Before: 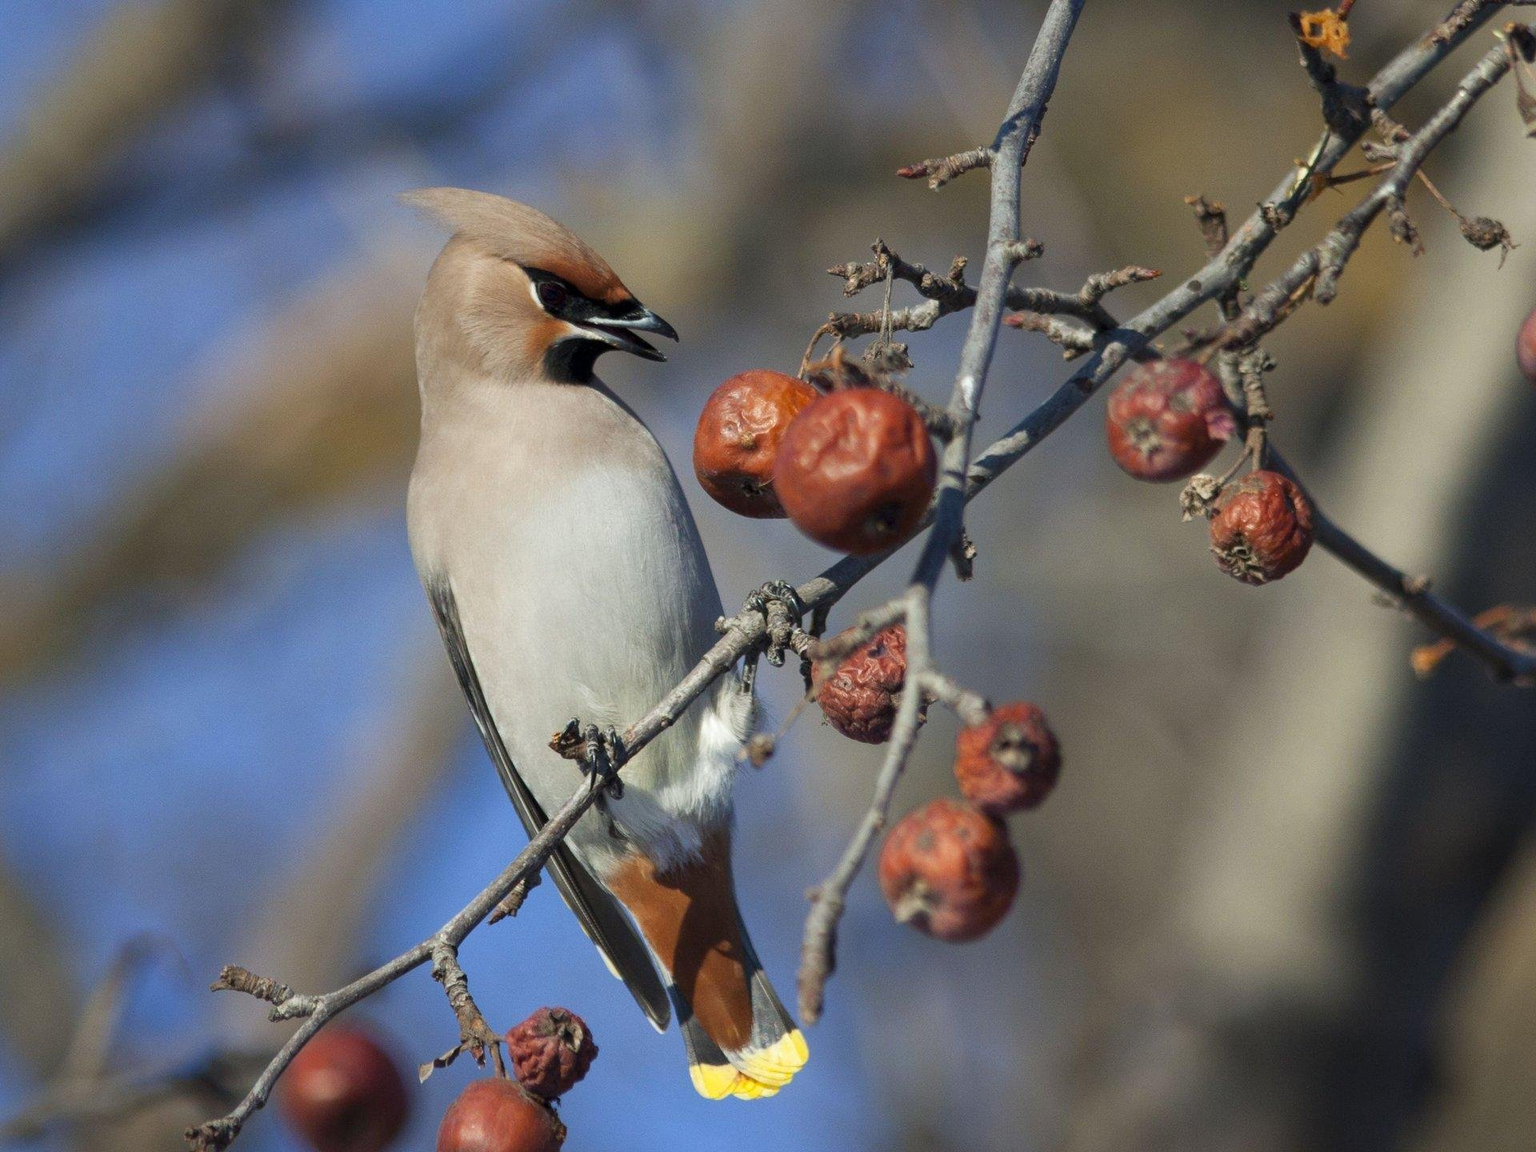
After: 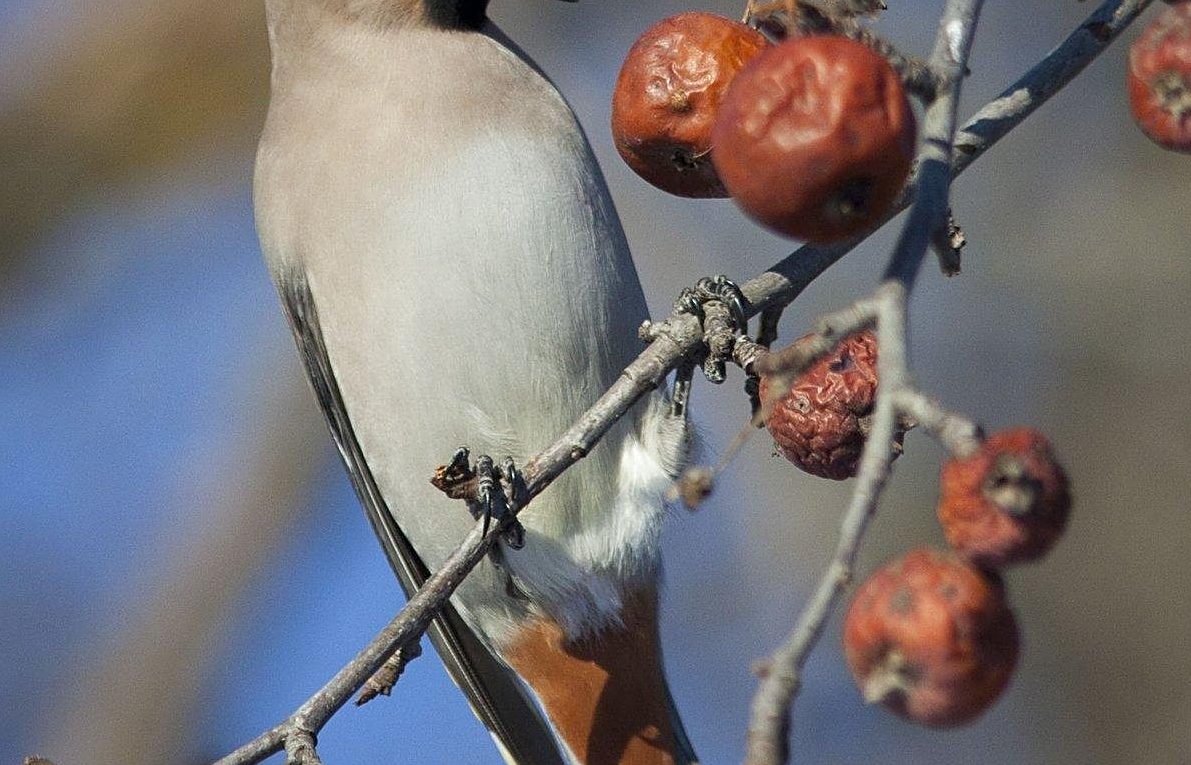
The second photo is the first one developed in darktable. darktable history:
sharpen: on, module defaults
vignetting: brightness -0.233, saturation 0.141
crop: left 13.312%, top 31.28%, right 24.627%, bottom 15.582%
